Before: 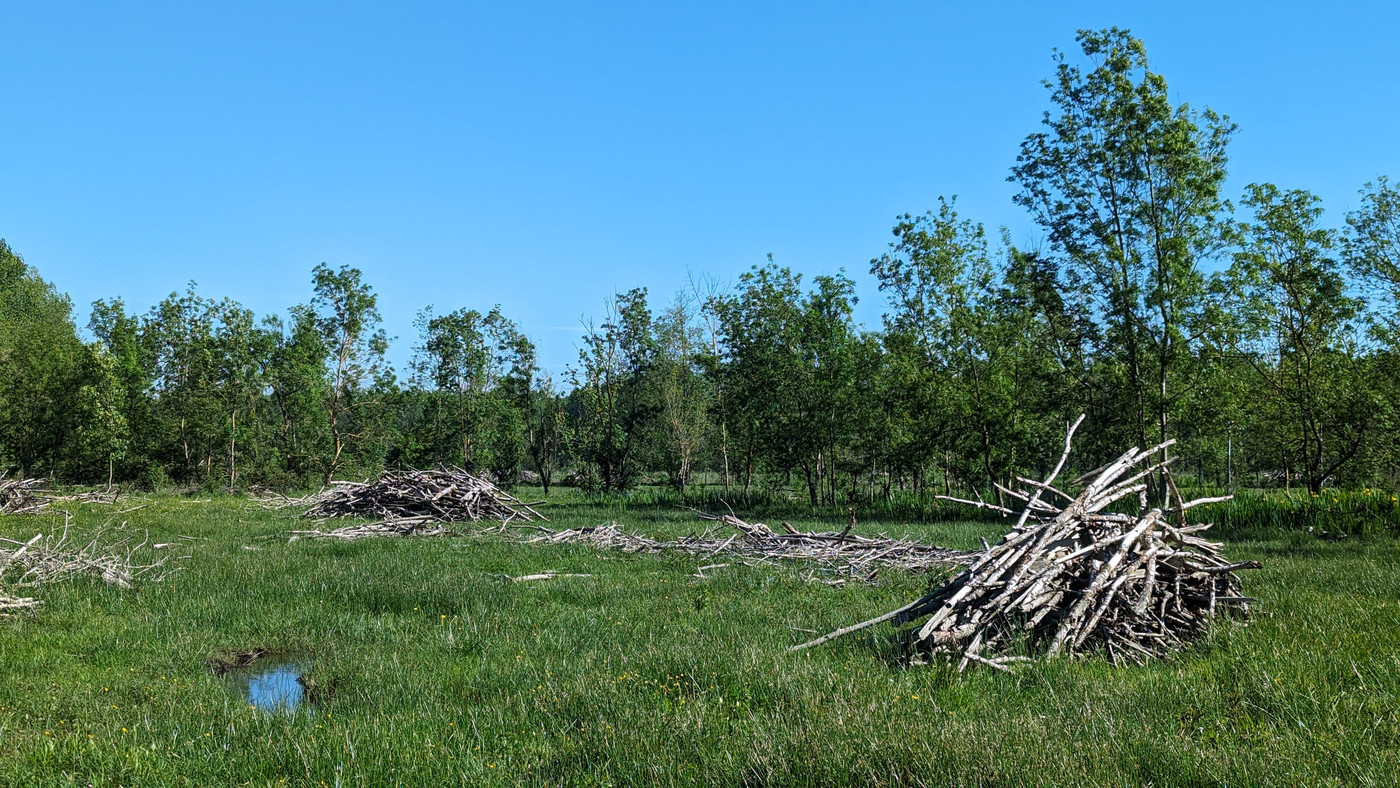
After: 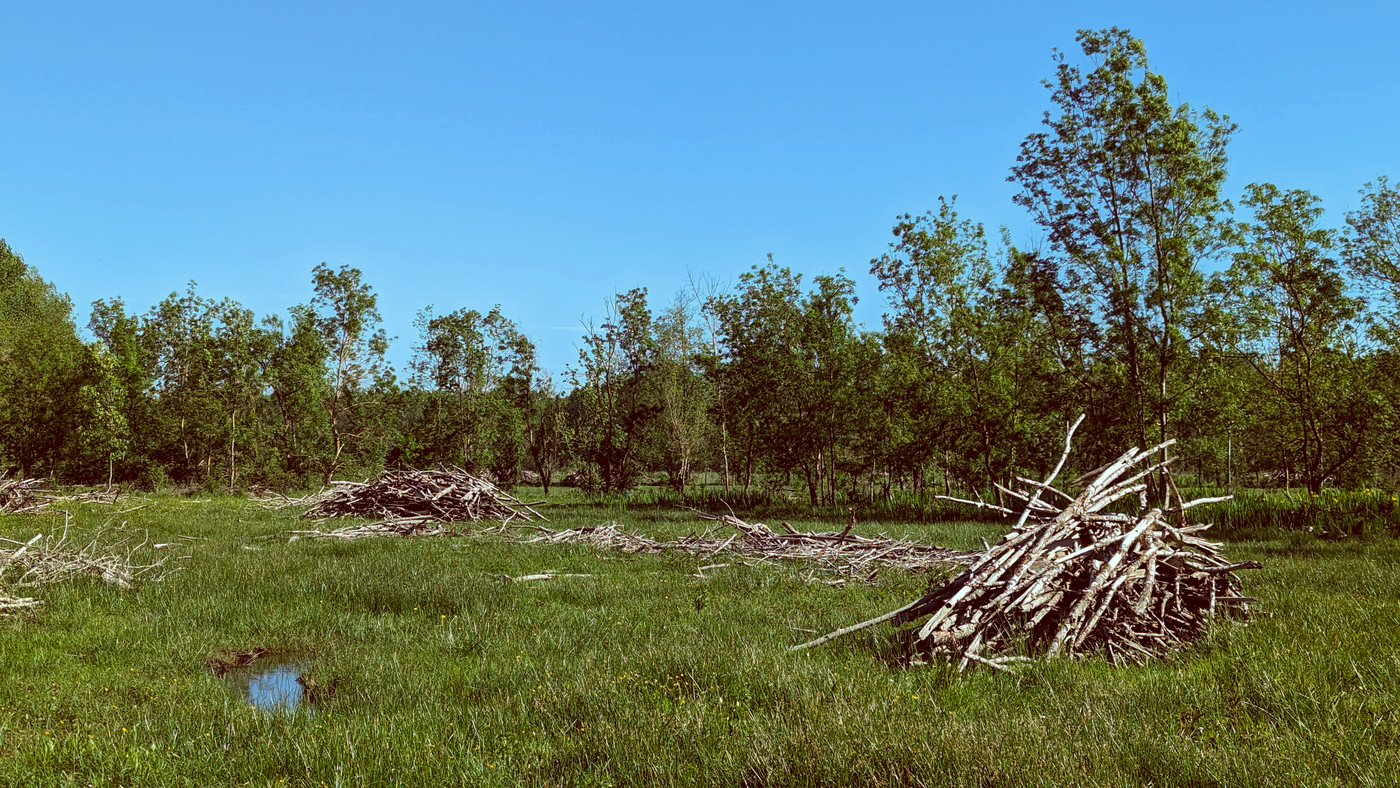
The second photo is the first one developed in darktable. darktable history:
rgb curve: curves: ch2 [(0, 0) (0.567, 0.512) (1, 1)], mode RGB, independent channels
color correction: highlights a* -7.23, highlights b* -0.161, shadows a* 20.08, shadows b* 11.73
